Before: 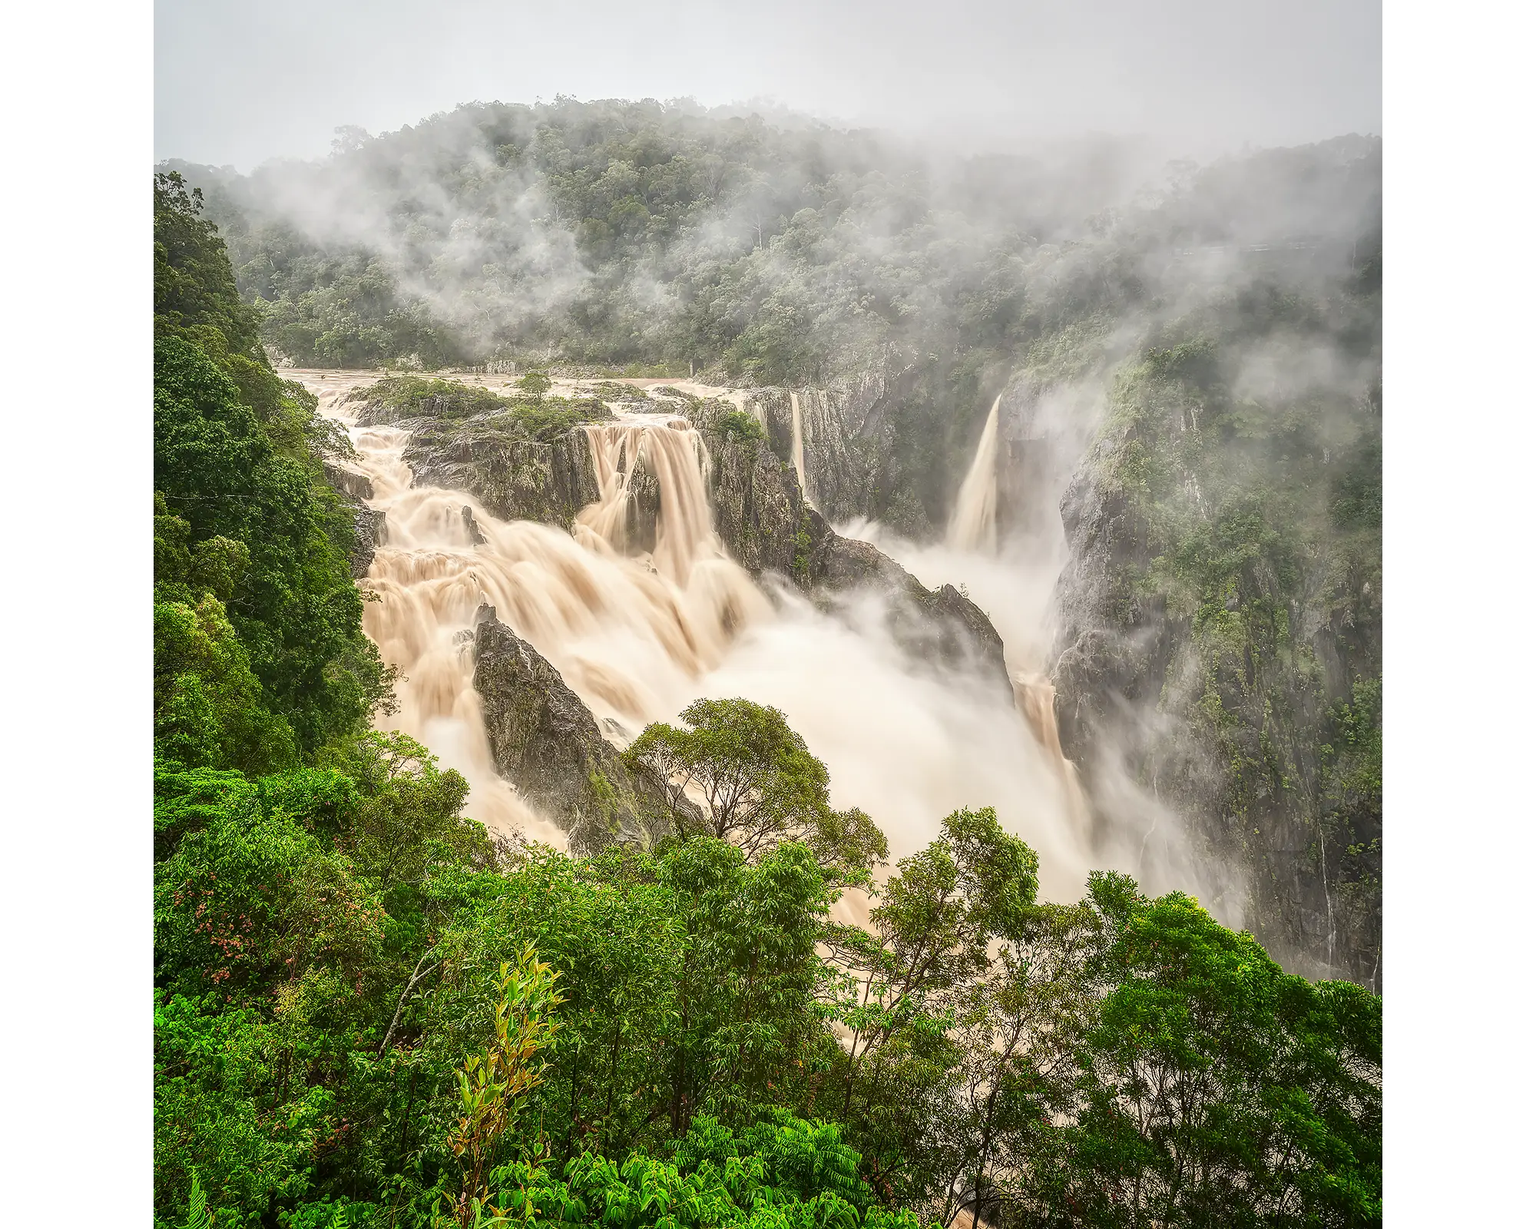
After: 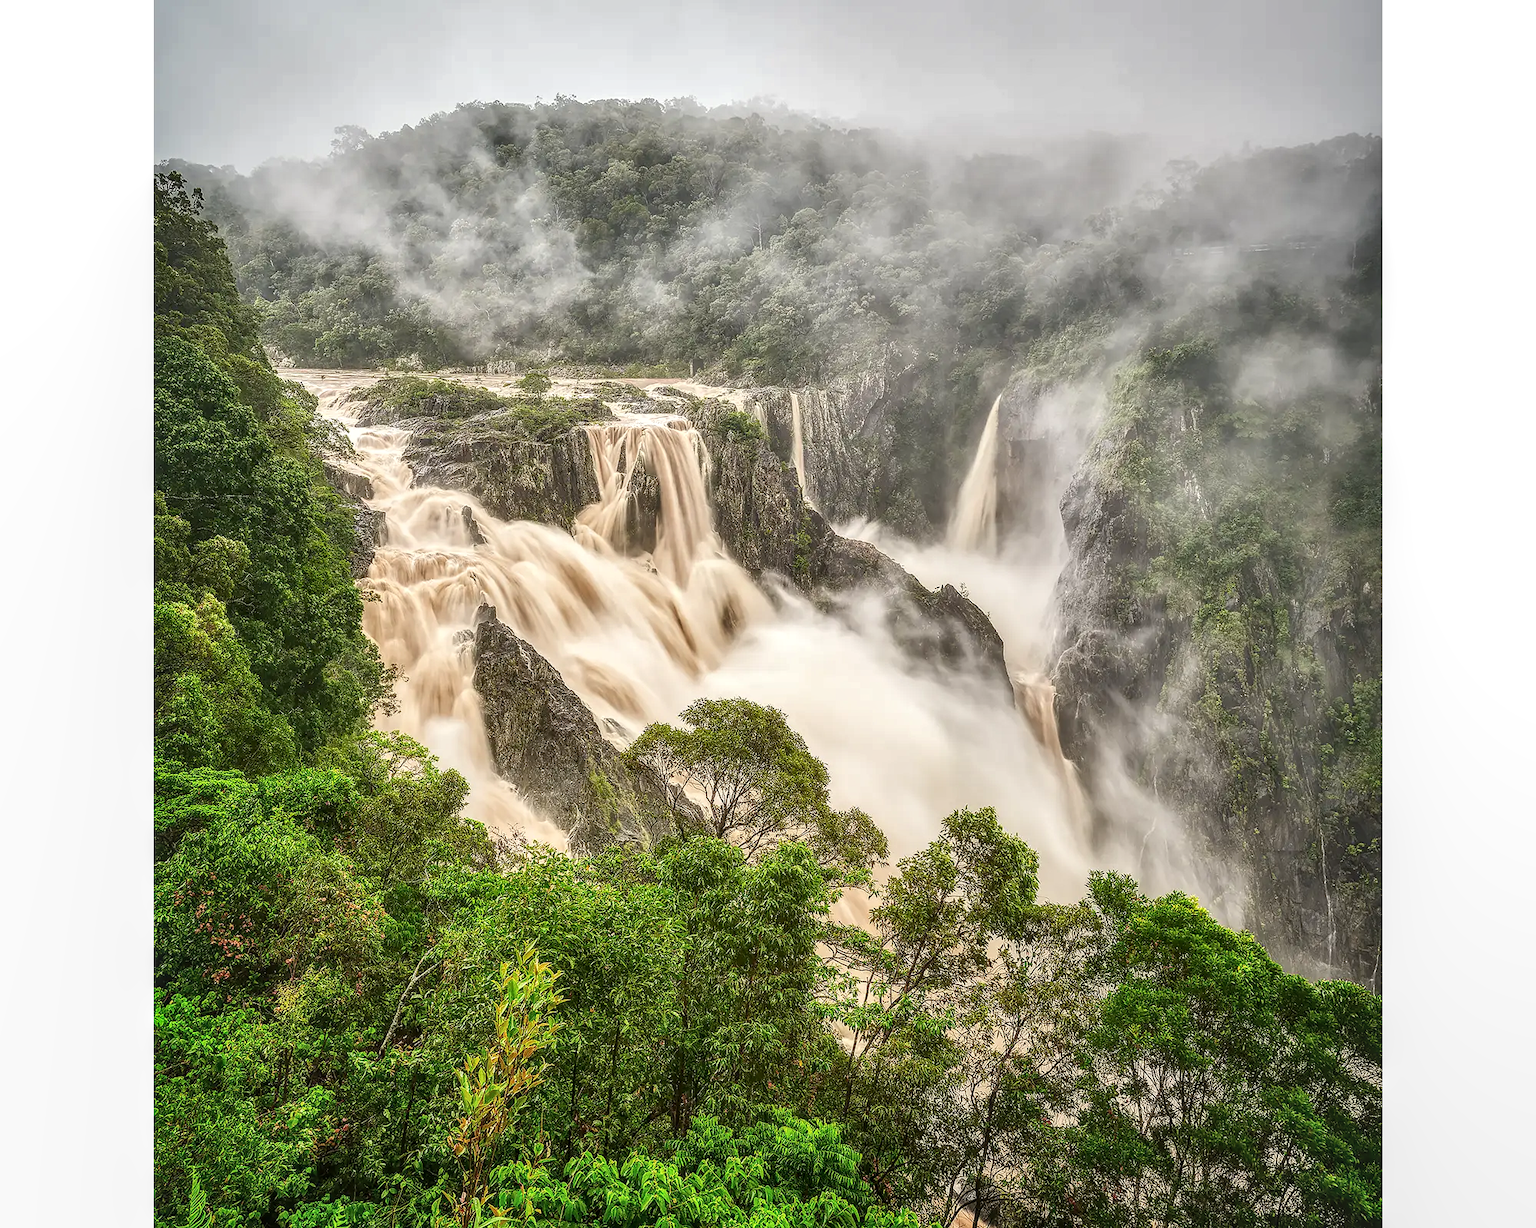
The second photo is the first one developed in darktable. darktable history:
local contrast: detail 130%
shadows and highlights: low approximation 0.01, soften with gaussian
